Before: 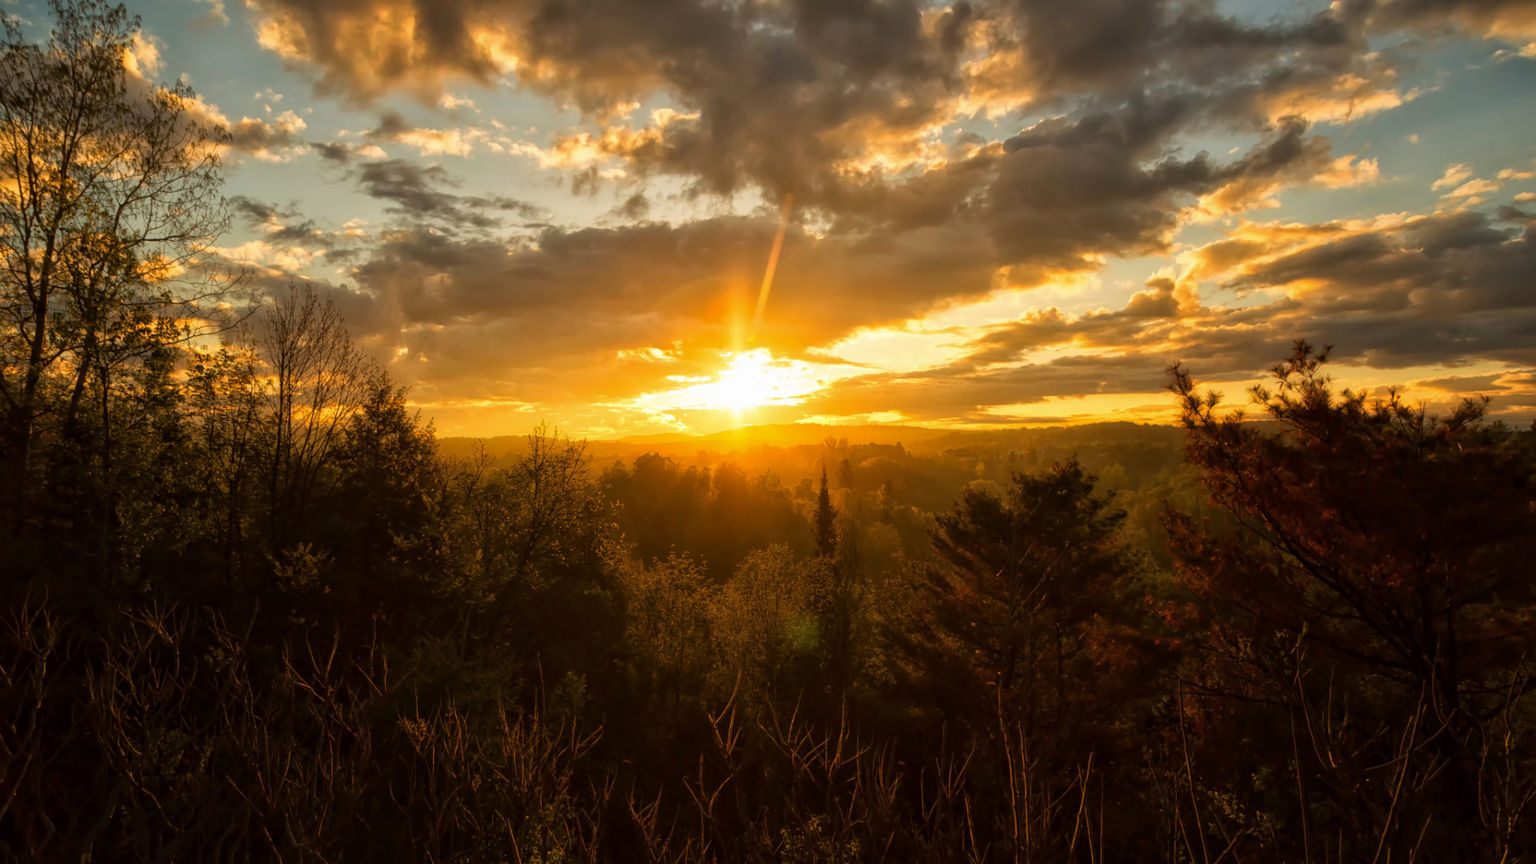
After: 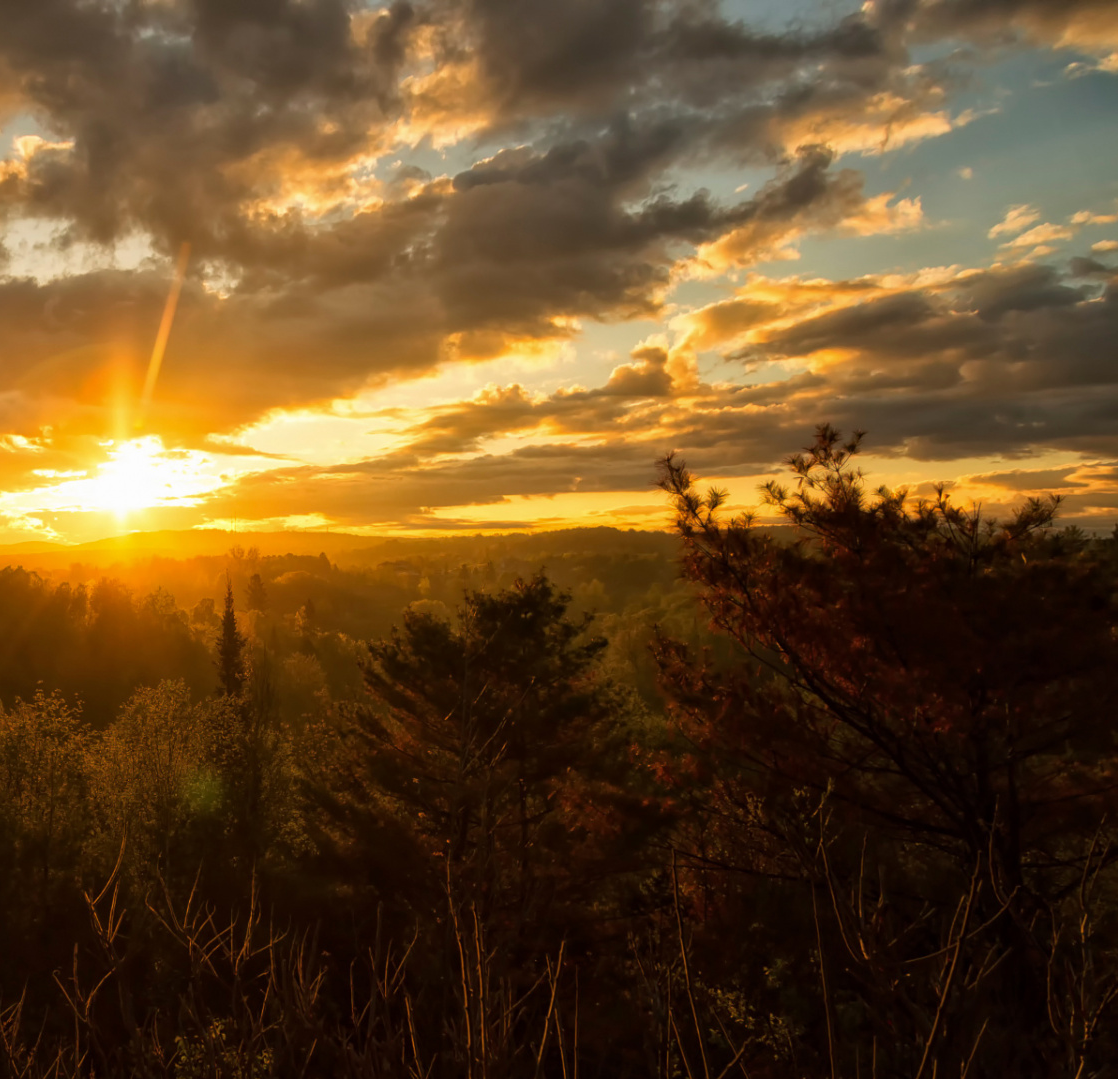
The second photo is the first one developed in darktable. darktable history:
crop: left 41.742%
